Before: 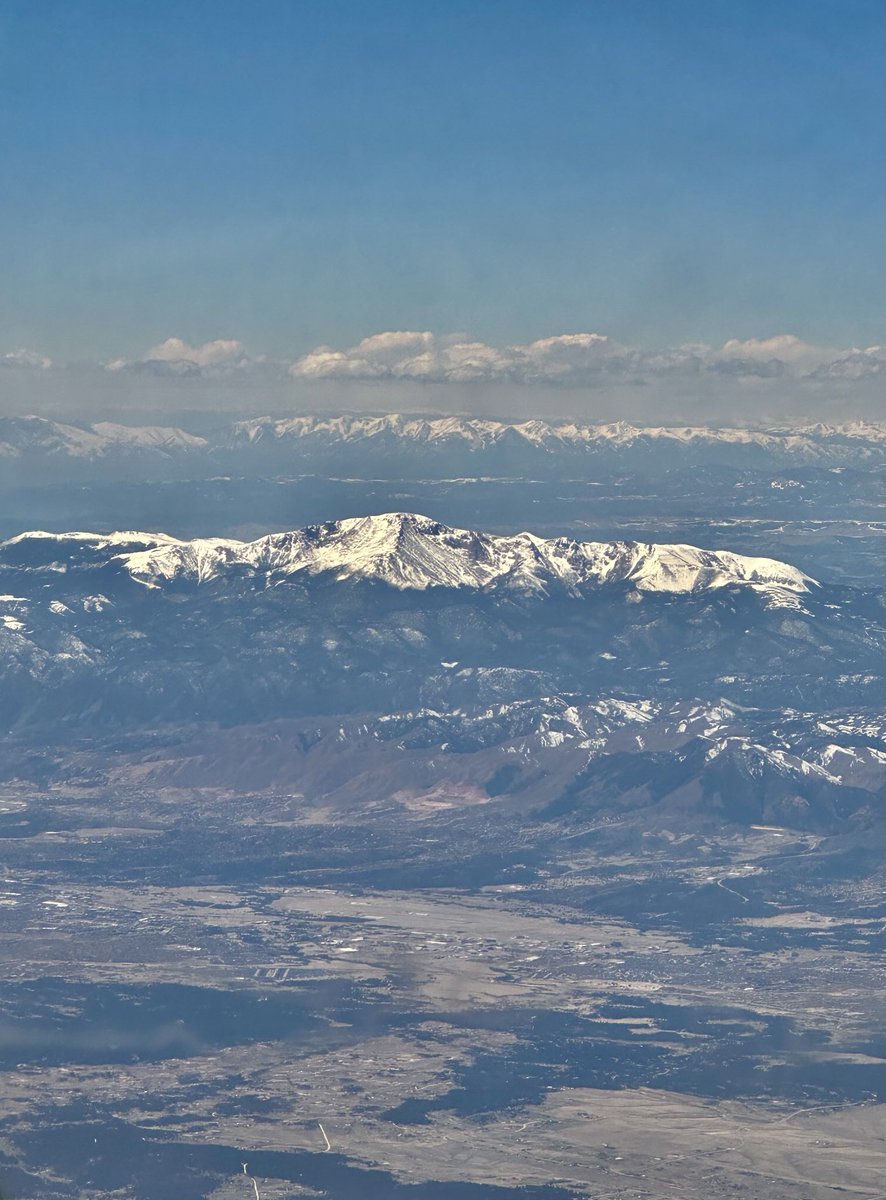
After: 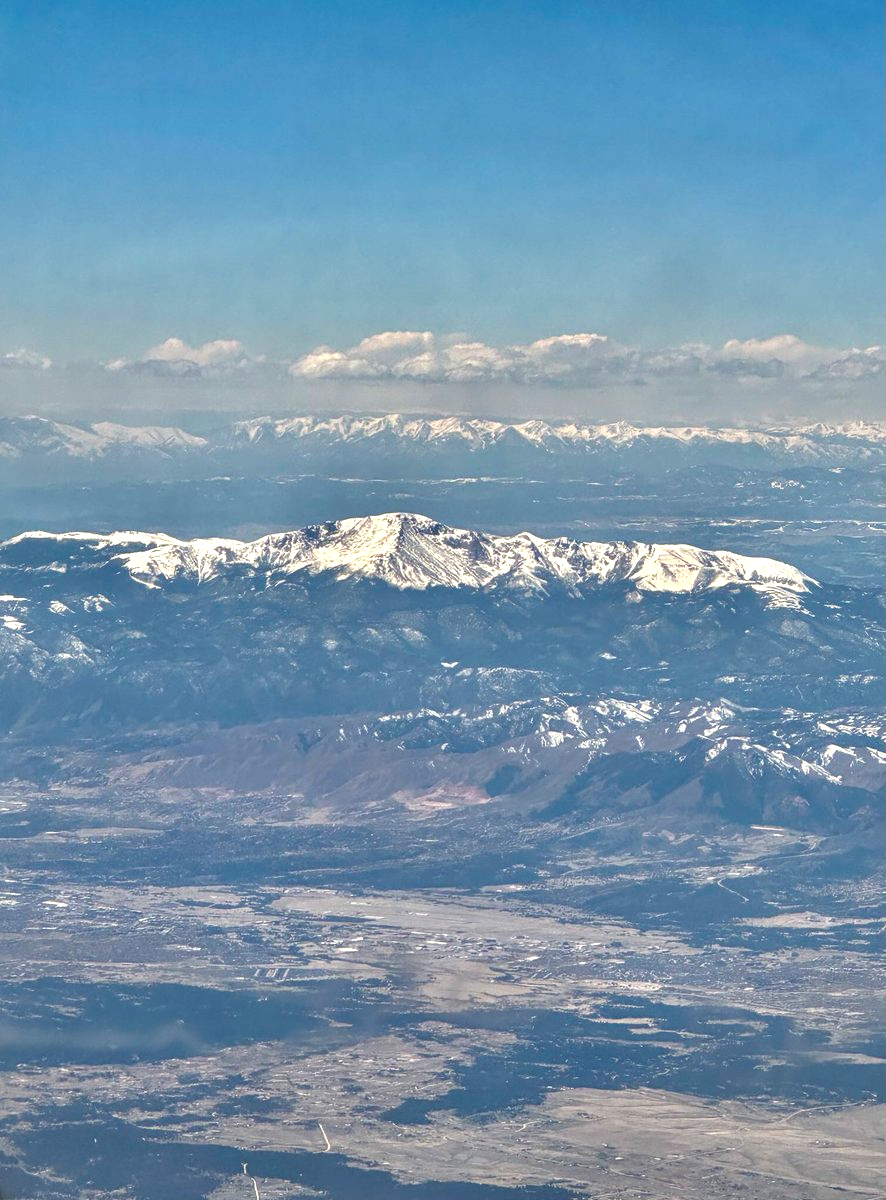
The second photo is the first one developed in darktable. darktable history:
local contrast: on, module defaults
tone equalizer: -8 EV -0.442 EV, -7 EV -0.354 EV, -6 EV -0.305 EV, -5 EV -0.19 EV, -3 EV 0.193 EV, -2 EV 0.327 EV, -1 EV 0.394 EV, +0 EV 0.403 EV
